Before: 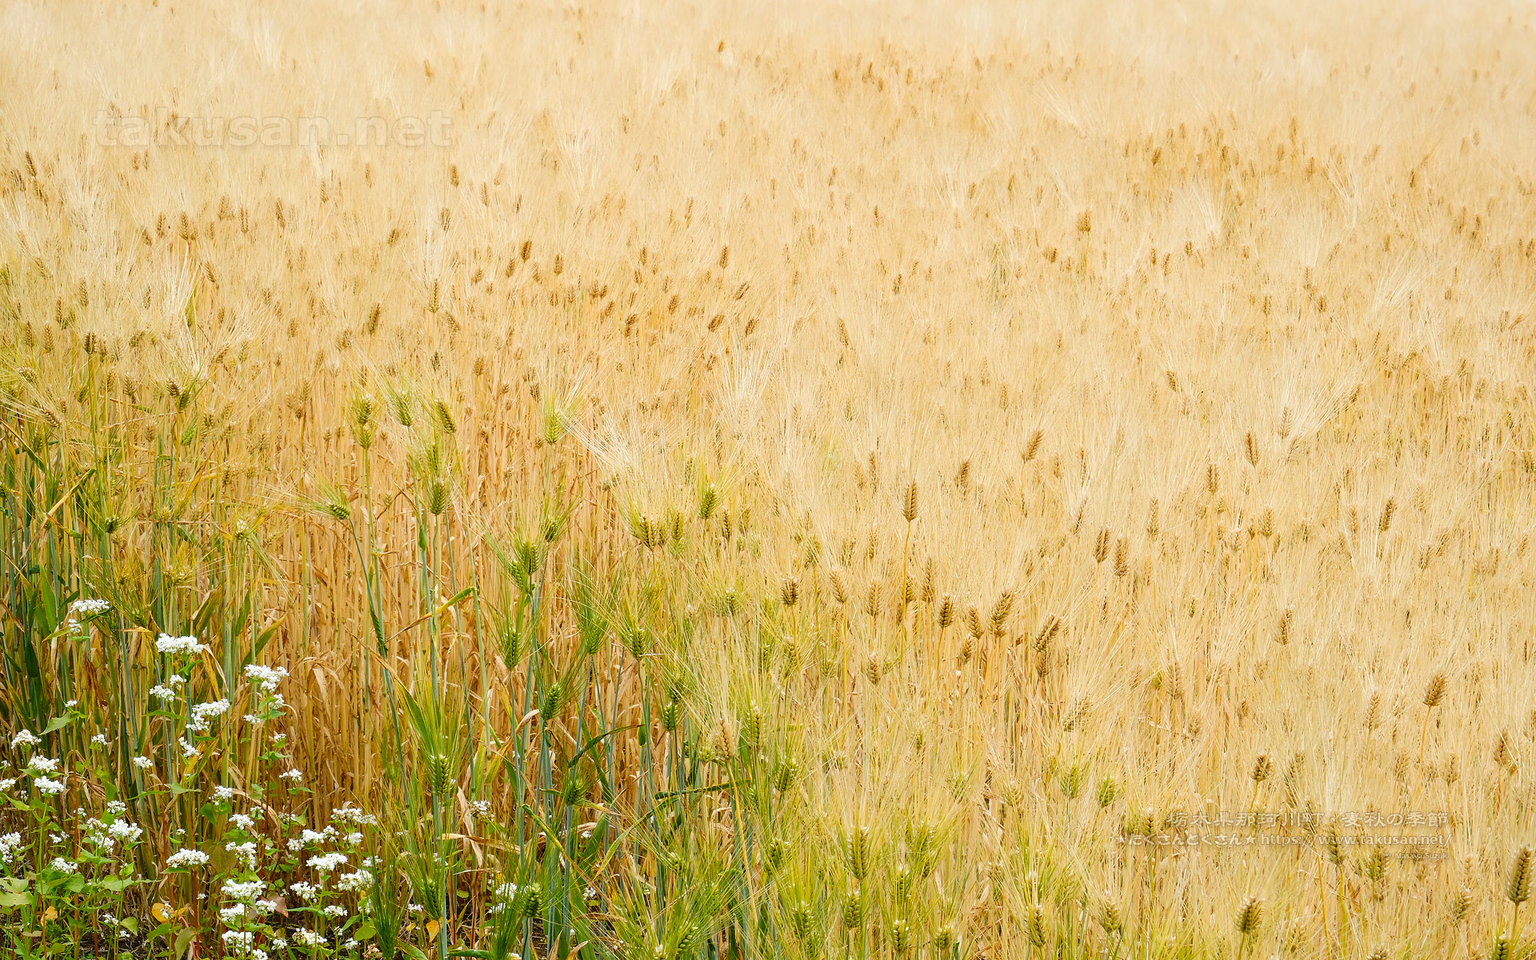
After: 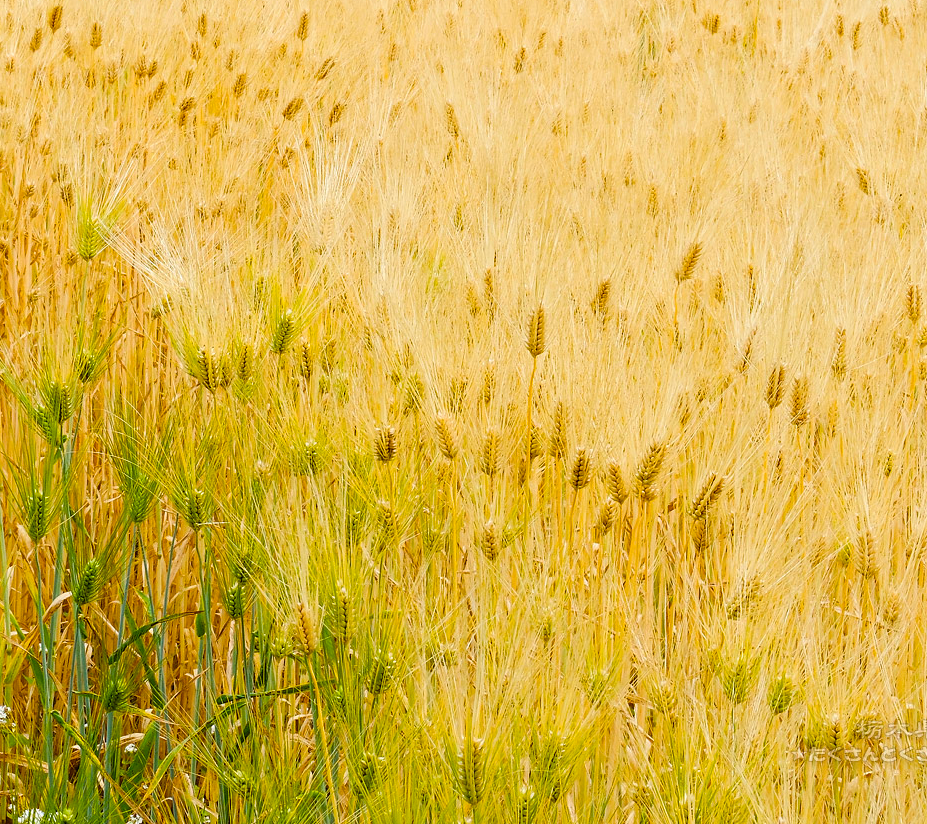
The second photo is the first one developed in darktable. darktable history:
color balance rgb: perceptual saturation grading › global saturation 30%, global vibrance 10%
crop: left 31.379%, top 24.658%, right 20.326%, bottom 6.628%
